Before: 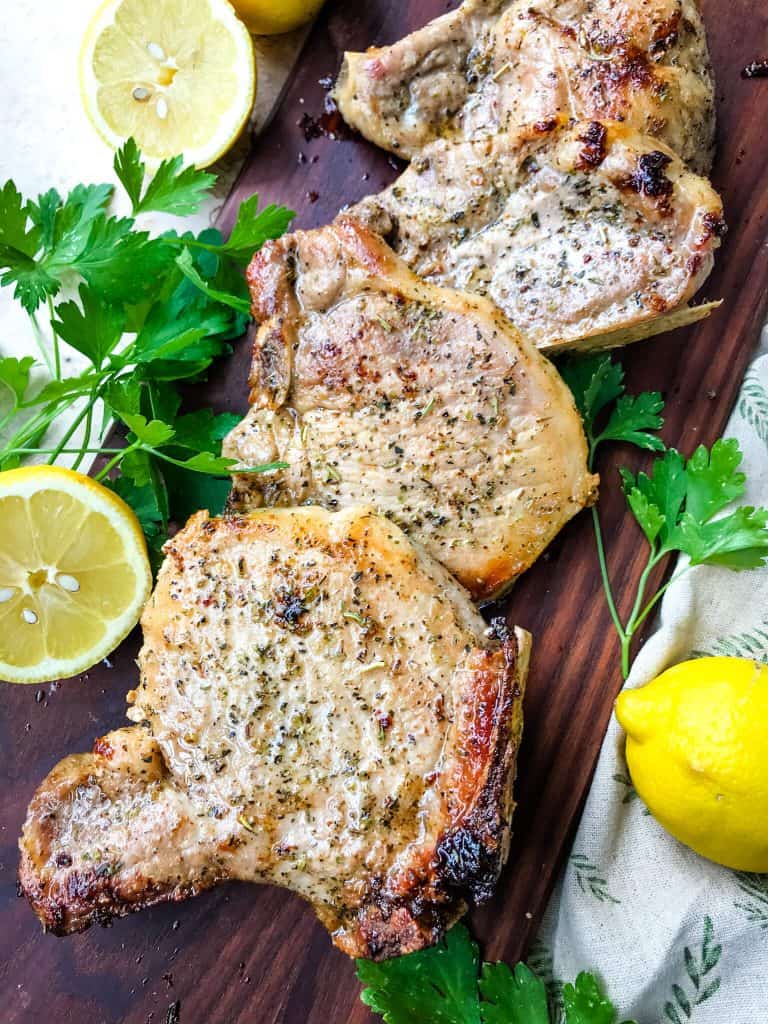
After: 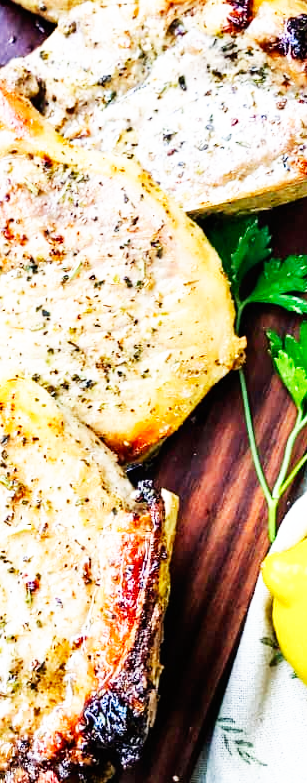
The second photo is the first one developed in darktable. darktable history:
base curve: curves: ch0 [(0, 0) (0.007, 0.004) (0.027, 0.03) (0.046, 0.07) (0.207, 0.54) (0.442, 0.872) (0.673, 0.972) (1, 1)], preserve colors none
crop: left 46.026%, top 13.421%, right 13.958%, bottom 10.106%
